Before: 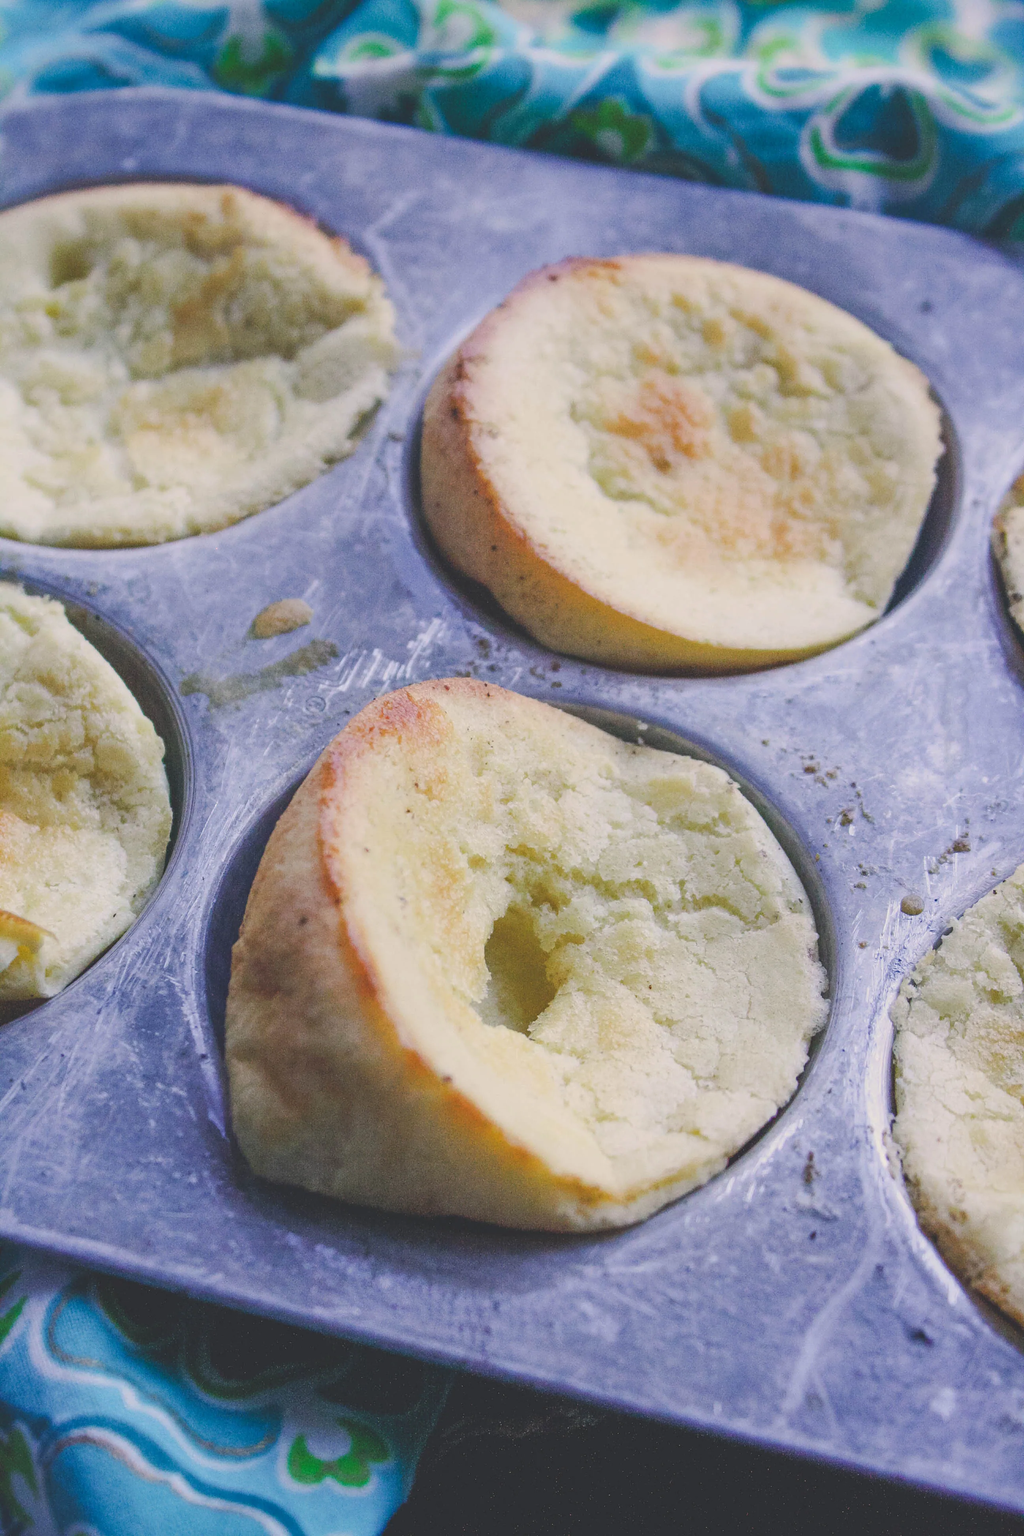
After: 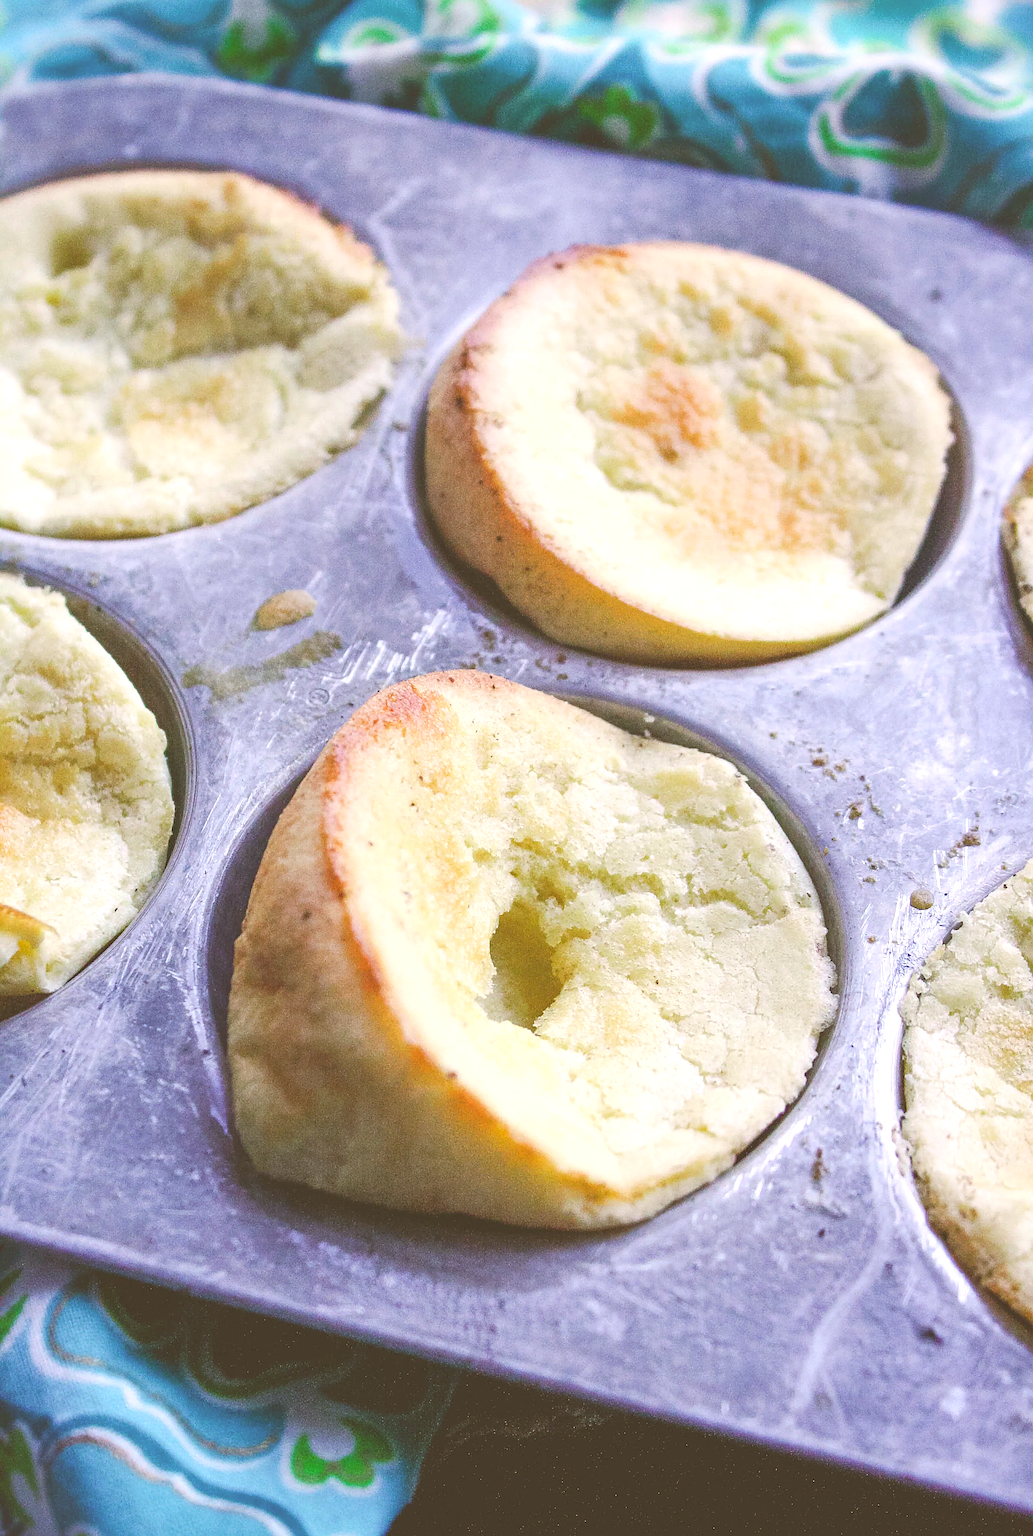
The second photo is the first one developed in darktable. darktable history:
color correction: highlights a* -0.472, highlights b* 0.175, shadows a* 4.57, shadows b* 20.5
crop: top 0.987%, right 0.107%
sharpen: on, module defaults
exposure: black level correction 0, exposure 0.697 EV, compensate highlight preservation false
